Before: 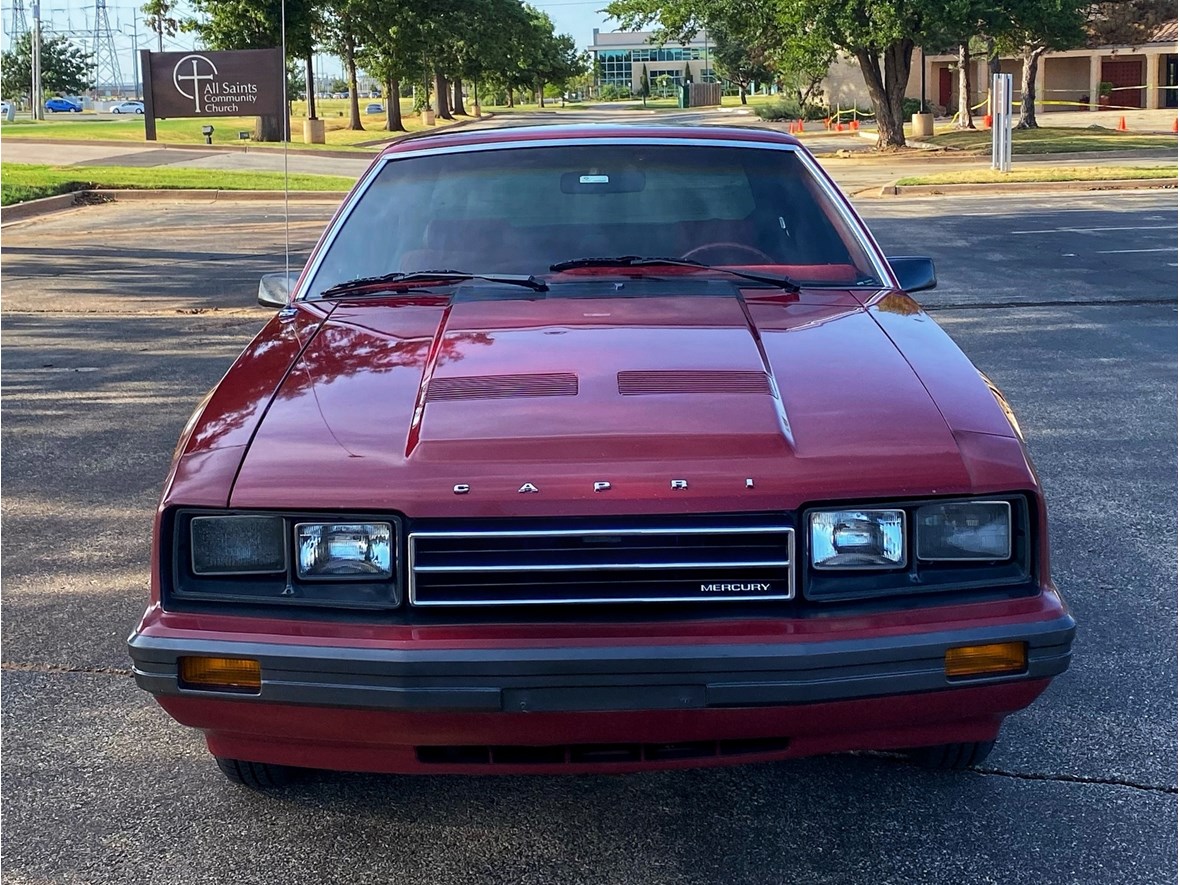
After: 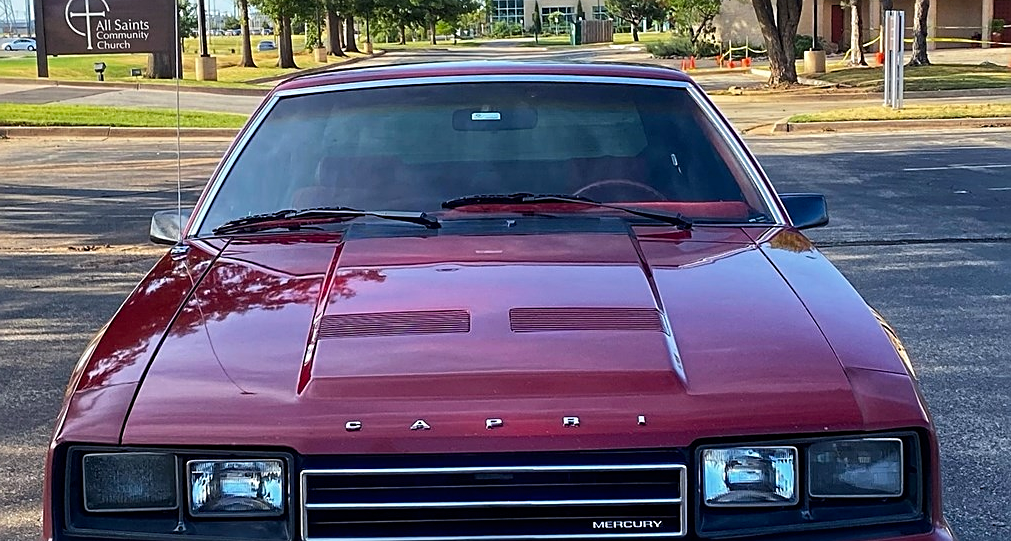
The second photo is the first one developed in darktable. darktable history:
crop and rotate: left 9.237%, top 7.165%, right 5.062%, bottom 31.648%
sharpen: amount 0.491
color balance rgb: shadows lift › luminance -9.014%, perceptual saturation grading › global saturation 4.274%, global vibrance 7.316%, saturation formula JzAzBz (2021)
exposure: compensate highlight preservation false
